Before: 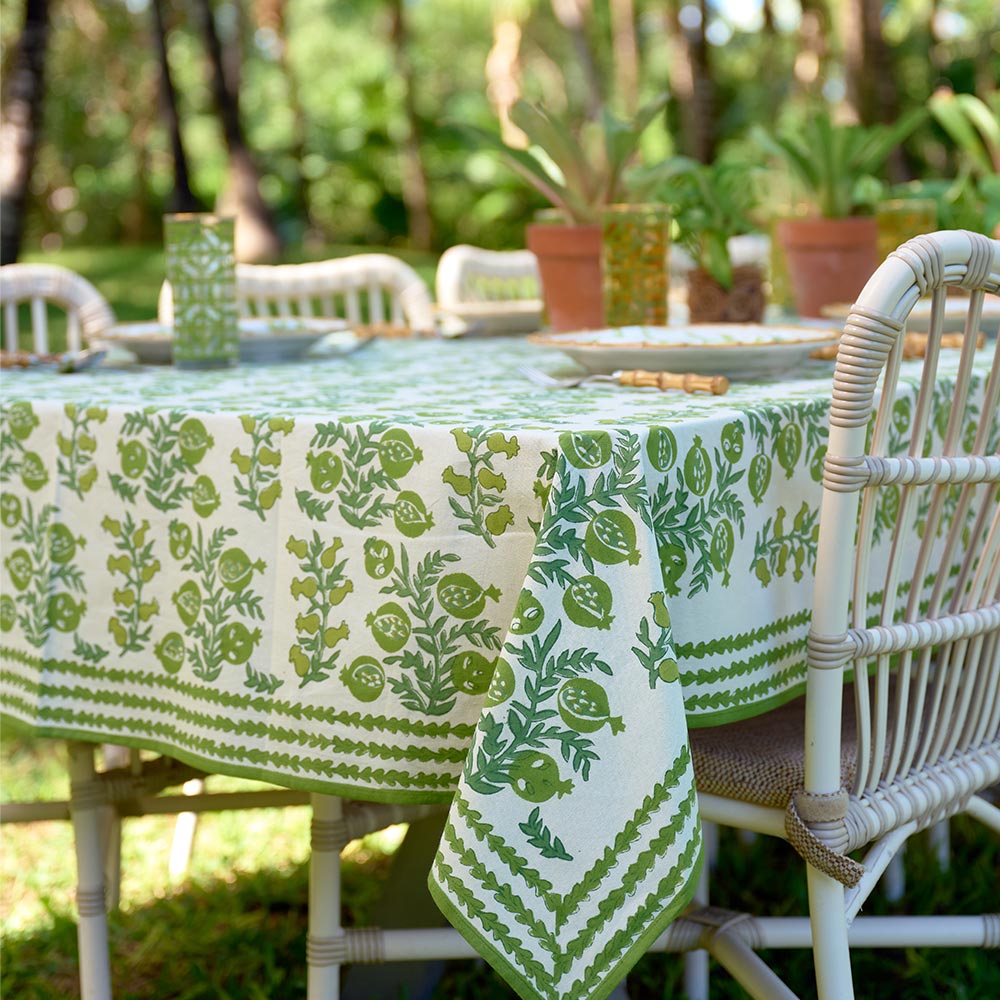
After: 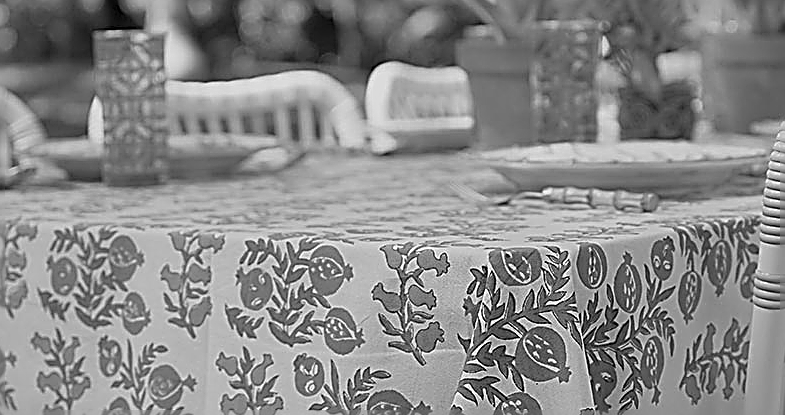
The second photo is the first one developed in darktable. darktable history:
sharpen: amount 2
crop: left 7.036%, top 18.398%, right 14.379%, bottom 40.043%
monochrome: a 79.32, b 81.83, size 1.1
white balance: red 1.188, blue 1.11
